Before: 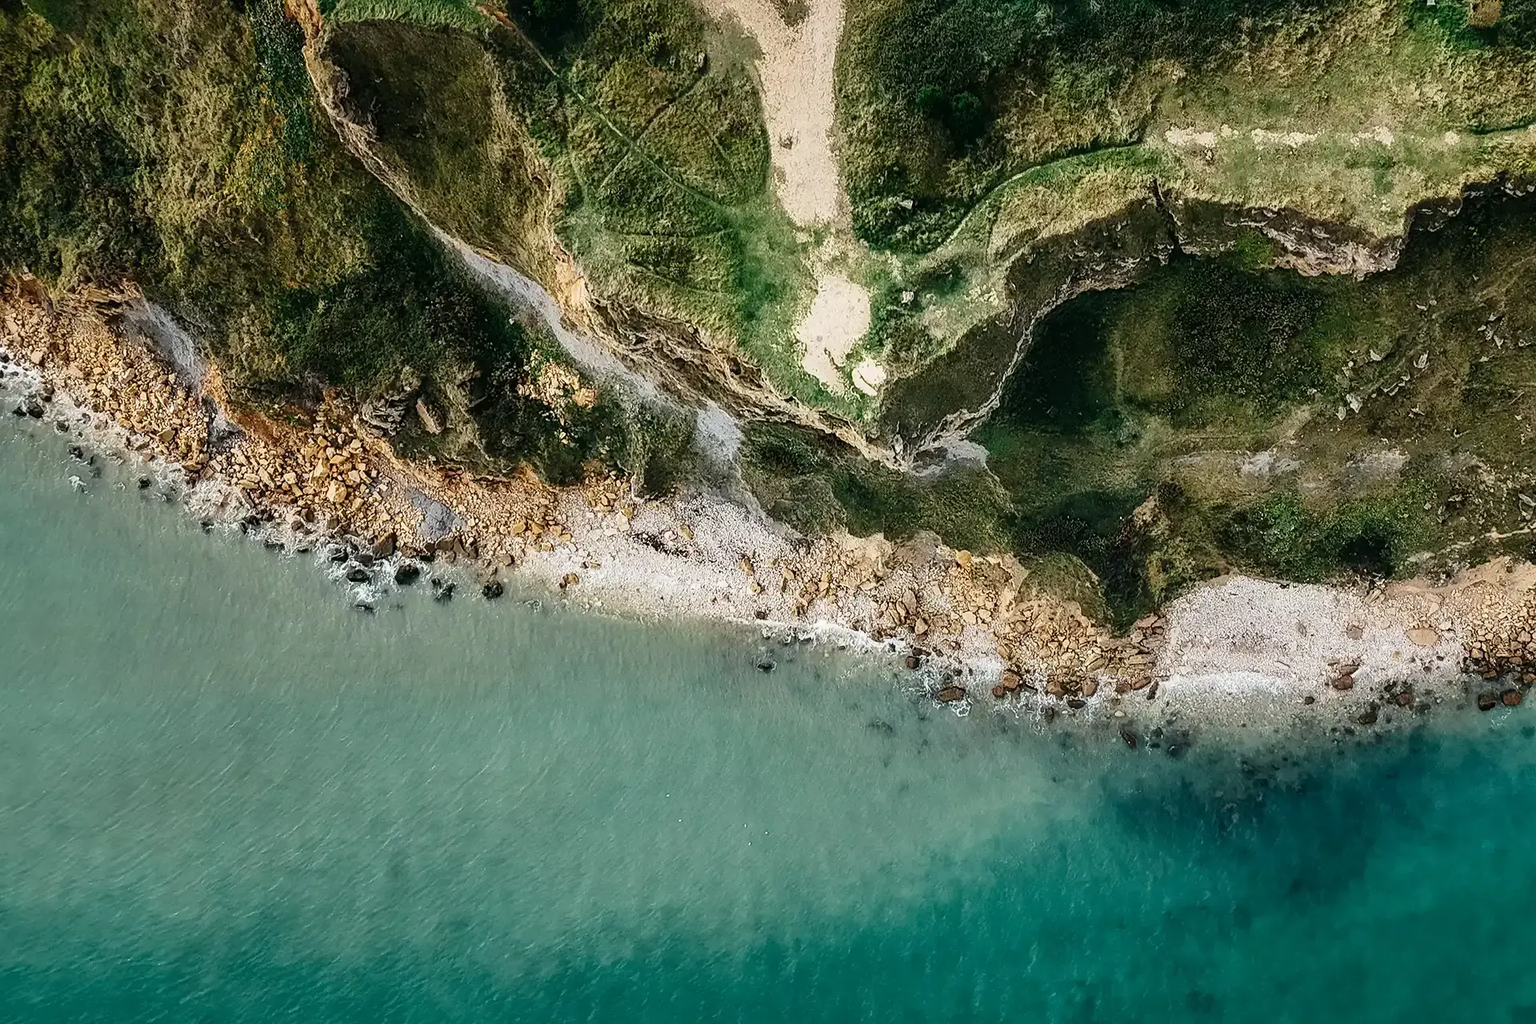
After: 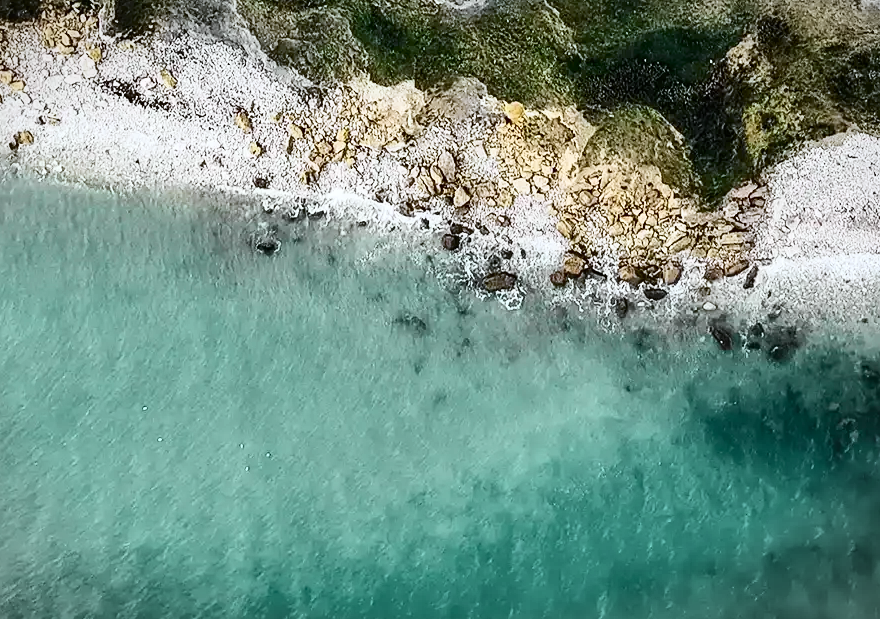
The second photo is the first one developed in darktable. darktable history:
crop: left 35.976%, top 45.819%, right 18.162%, bottom 5.807%
tone curve: curves: ch0 [(0, 0.008) (0.107, 0.083) (0.283, 0.287) (0.429, 0.51) (0.607, 0.739) (0.789, 0.893) (0.998, 0.978)]; ch1 [(0, 0) (0.323, 0.339) (0.438, 0.427) (0.478, 0.484) (0.502, 0.502) (0.527, 0.525) (0.571, 0.579) (0.608, 0.629) (0.669, 0.704) (0.859, 0.899) (1, 1)]; ch2 [(0, 0) (0.33, 0.347) (0.421, 0.456) (0.473, 0.498) (0.502, 0.504) (0.522, 0.524) (0.549, 0.567) (0.593, 0.626) (0.676, 0.724) (1, 1)], color space Lab, independent channels, preserve colors none
vignetting: fall-off start 100%, brightness -0.282, width/height ratio 1.31
local contrast: mode bilateral grid, contrast 20, coarseness 50, detail 120%, midtone range 0.2
shadows and highlights: shadows 32.83, highlights -47.7, soften with gaussian
levels: levels [0, 0.492, 0.984]
white balance: red 0.931, blue 1.11
